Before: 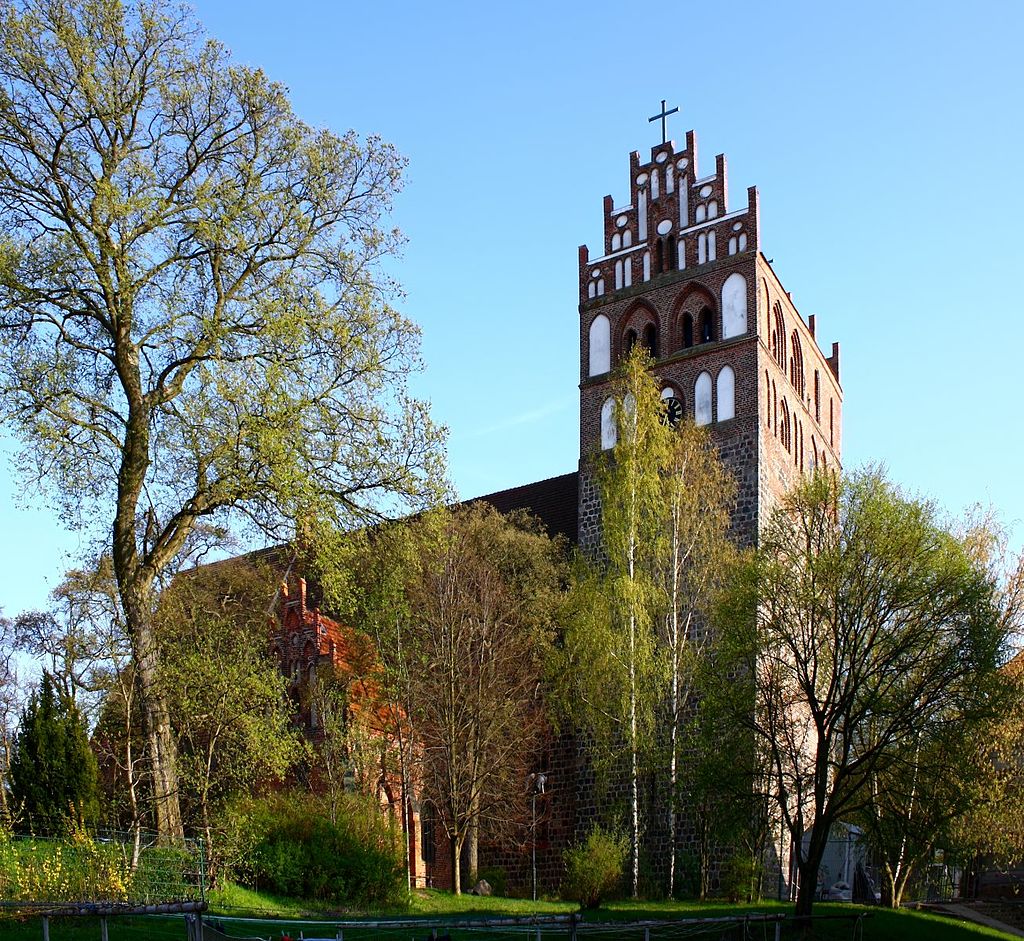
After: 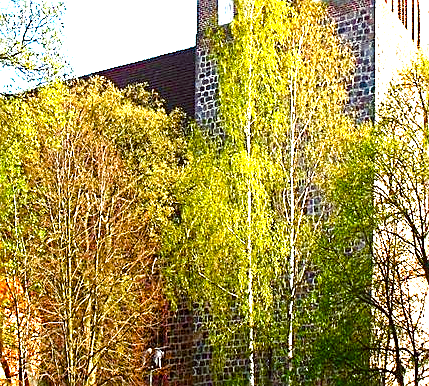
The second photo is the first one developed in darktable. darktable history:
color correction: highlights a* -5.02, highlights b* -3.1, shadows a* 4.1, shadows b* 4.25
sharpen: on, module defaults
color balance rgb: highlights gain › chroma 3.101%, highlights gain › hue 78.1°, linear chroma grading › global chroma 24.662%, perceptual saturation grading › global saturation 20%, perceptual saturation grading › highlights -25.045%, perceptual saturation grading › shadows 49.605%, global vibrance 15.187%
exposure: black level correction 0, exposure 2.146 EV, compensate highlight preservation false
crop: left 37.471%, top 45.271%, right 20.621%, bottom 13.616%
